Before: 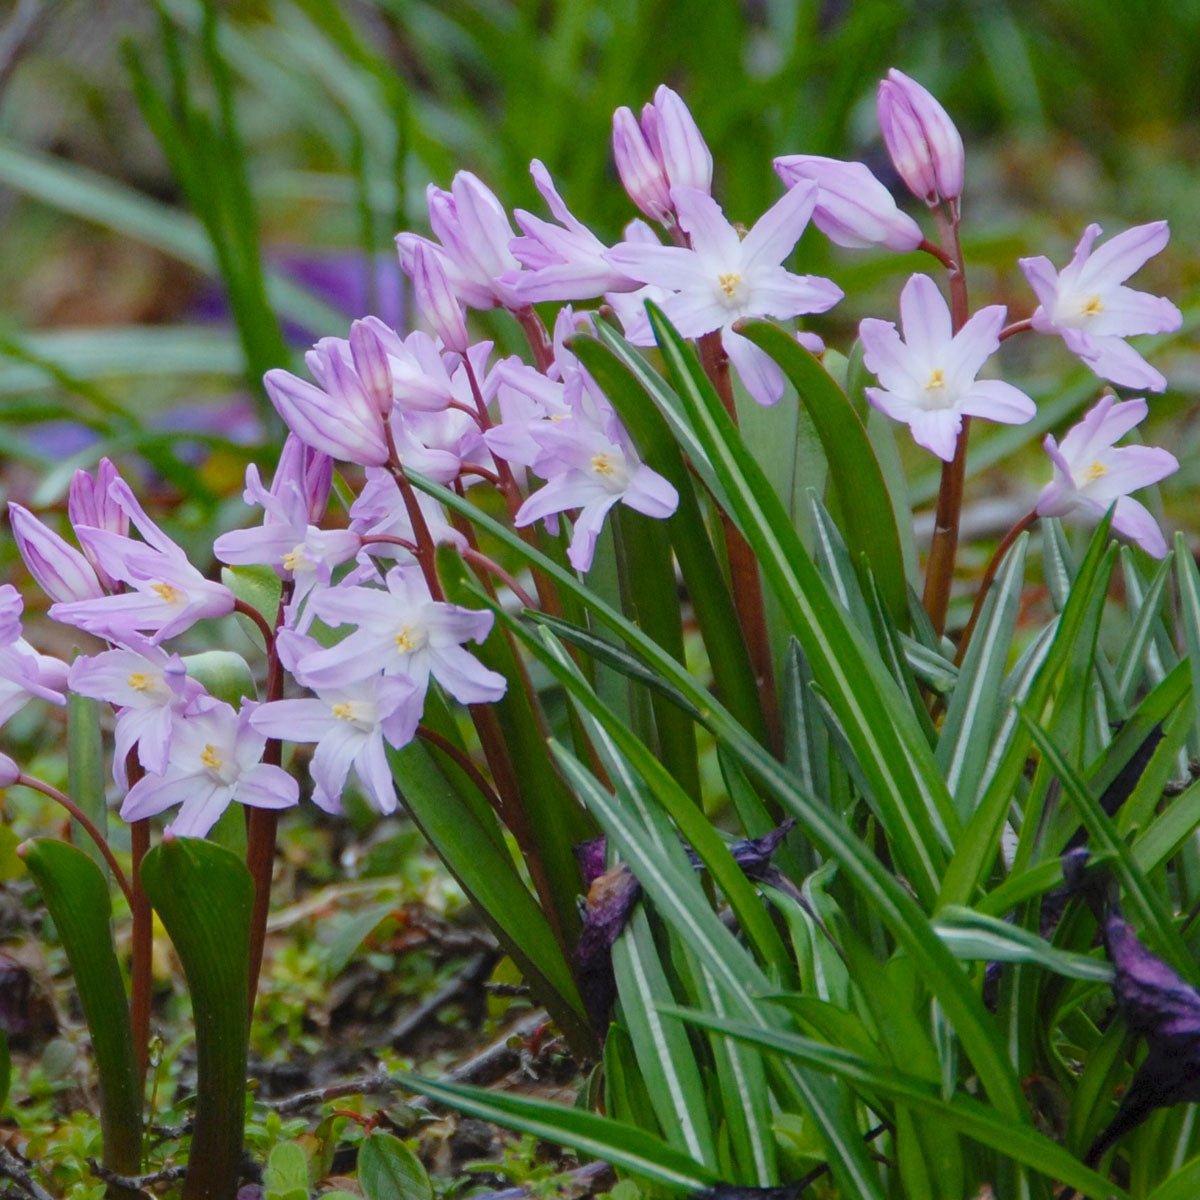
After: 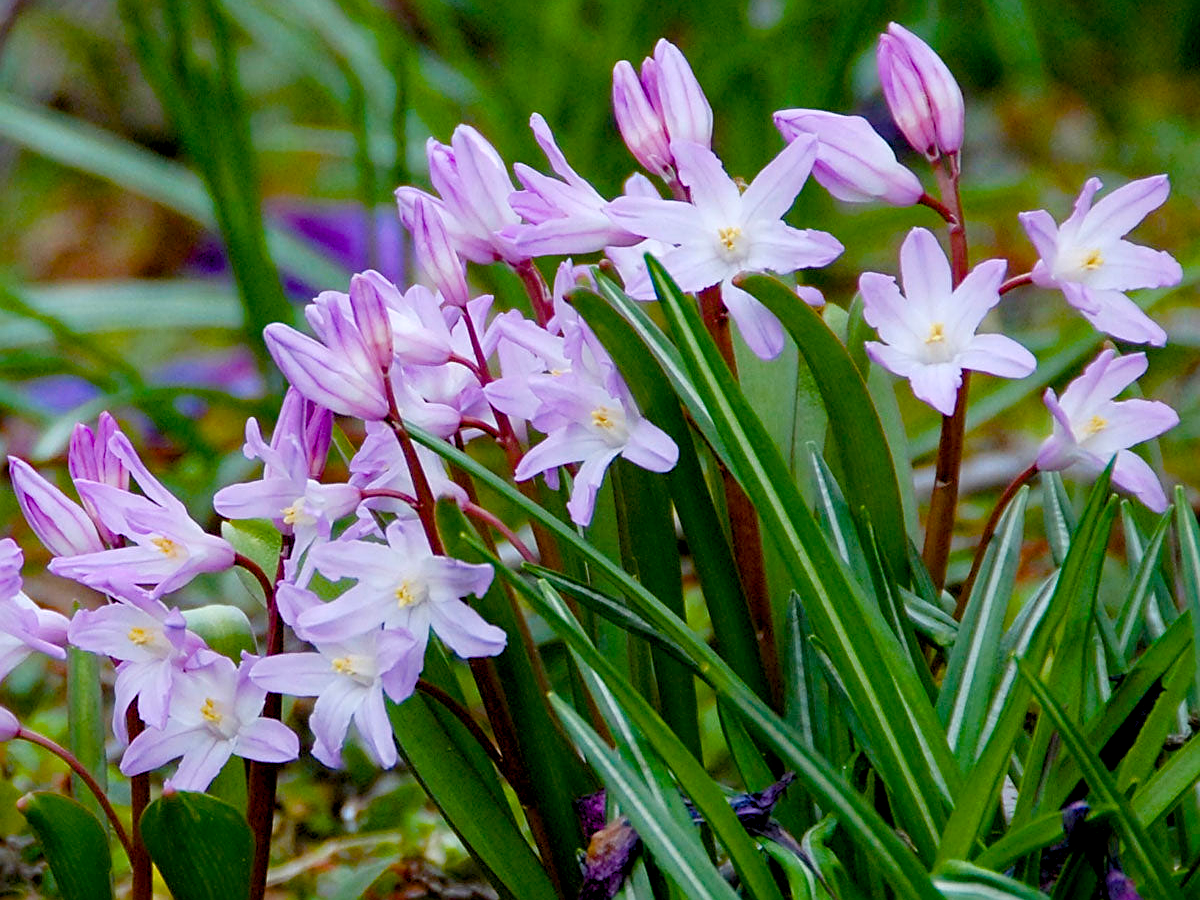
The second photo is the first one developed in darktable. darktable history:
crop: top 3.857%, bottom 21.132%
color balance rgb: shadows lift › luminance -9.41%, highlights gain › luminance 17.6%, global offset › luminance -1.45%, perceptual saturation grading › highlights -17.77%, perceptual saturation grading › mid-tones 33.1%, perceptual saturation grading › shadows 50.52%, global vibrance 24.22%
sharpen: on, module defaults
